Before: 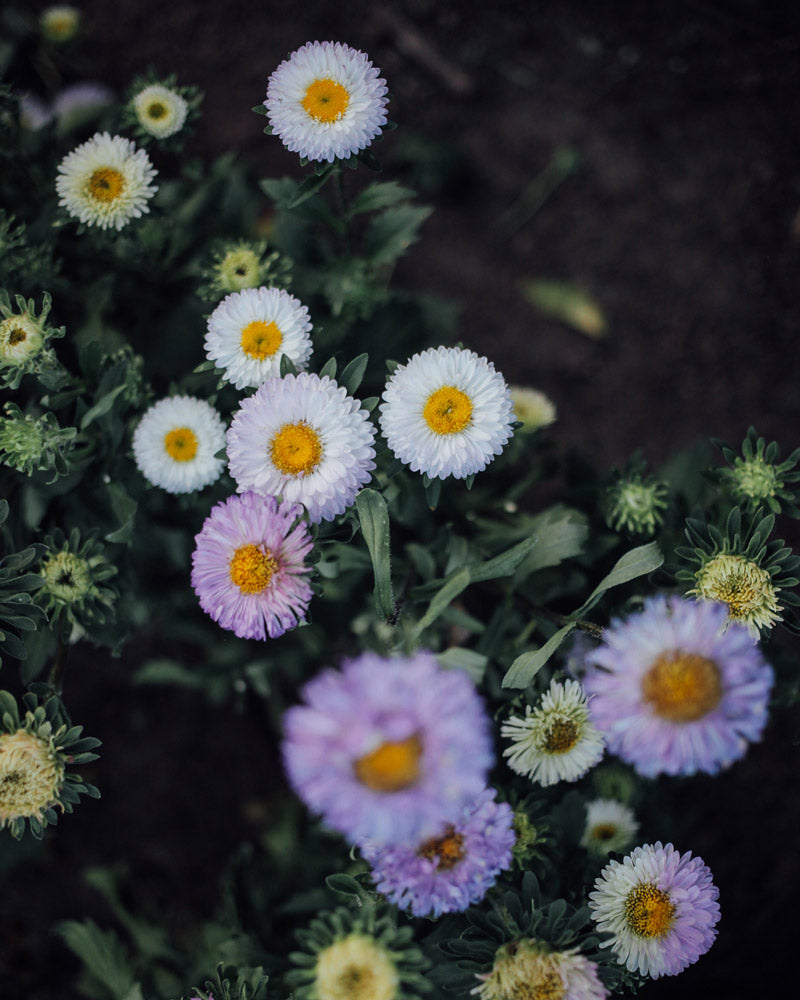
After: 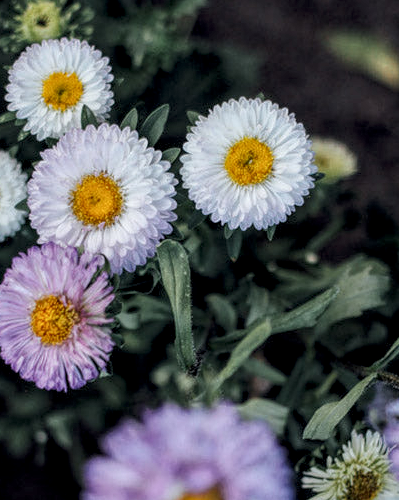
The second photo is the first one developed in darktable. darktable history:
local contrast: highlights 100%, shadows 100%, detail 200%, midtone range 0.2
crop: left 25%, top 25%, right 25%, bottom 25%
